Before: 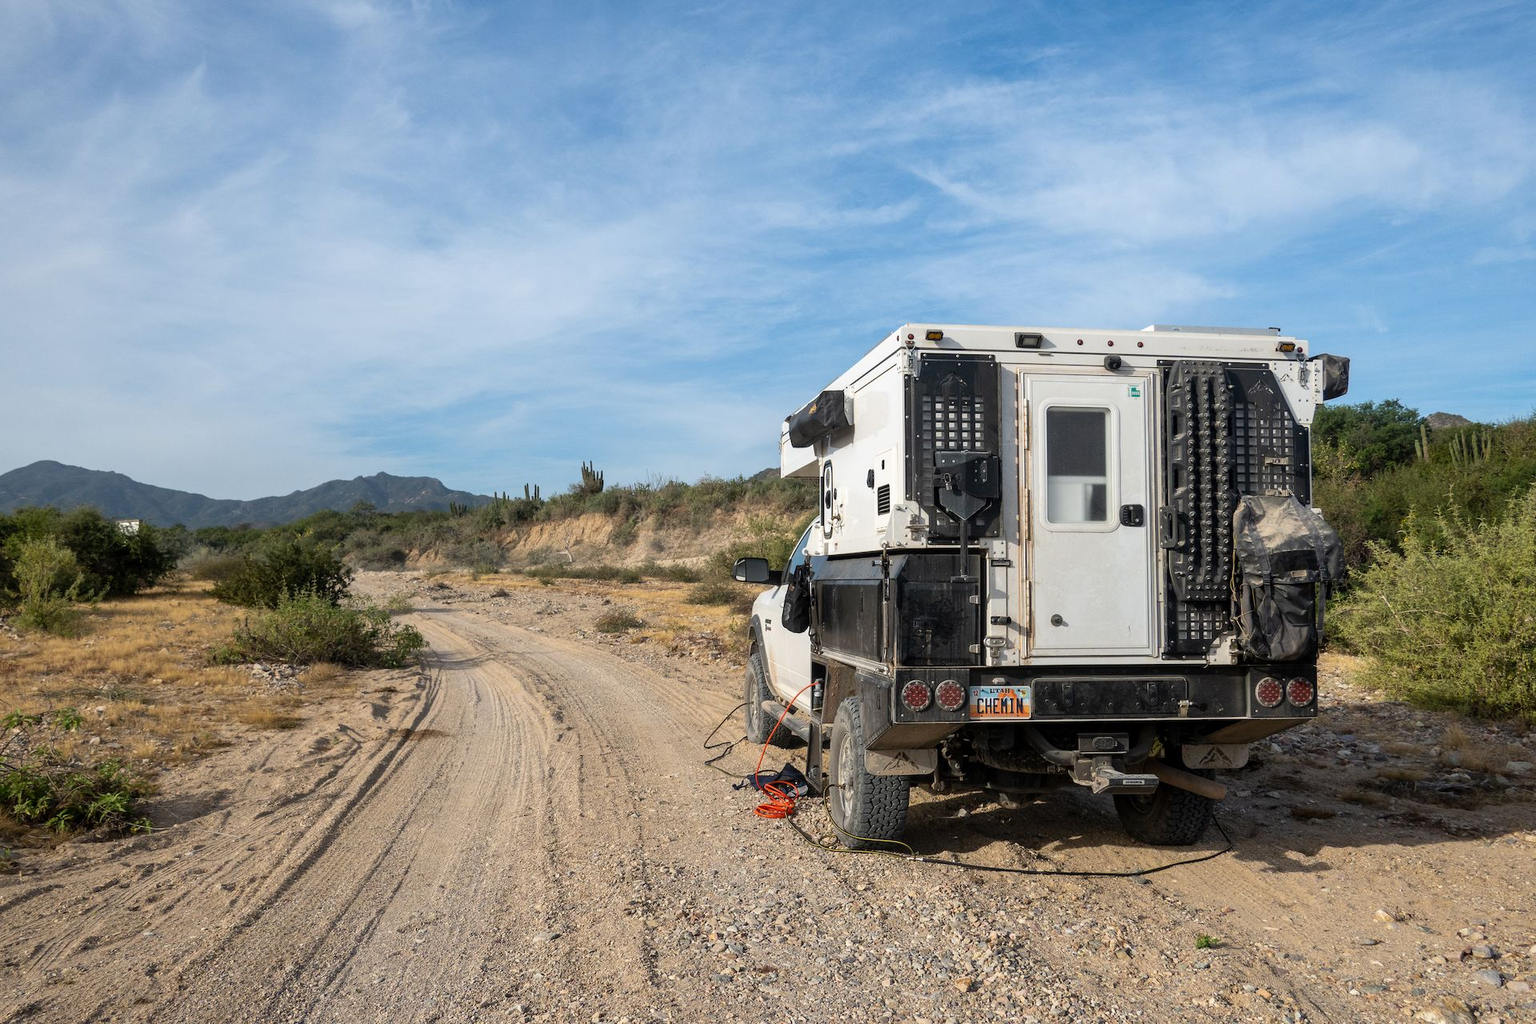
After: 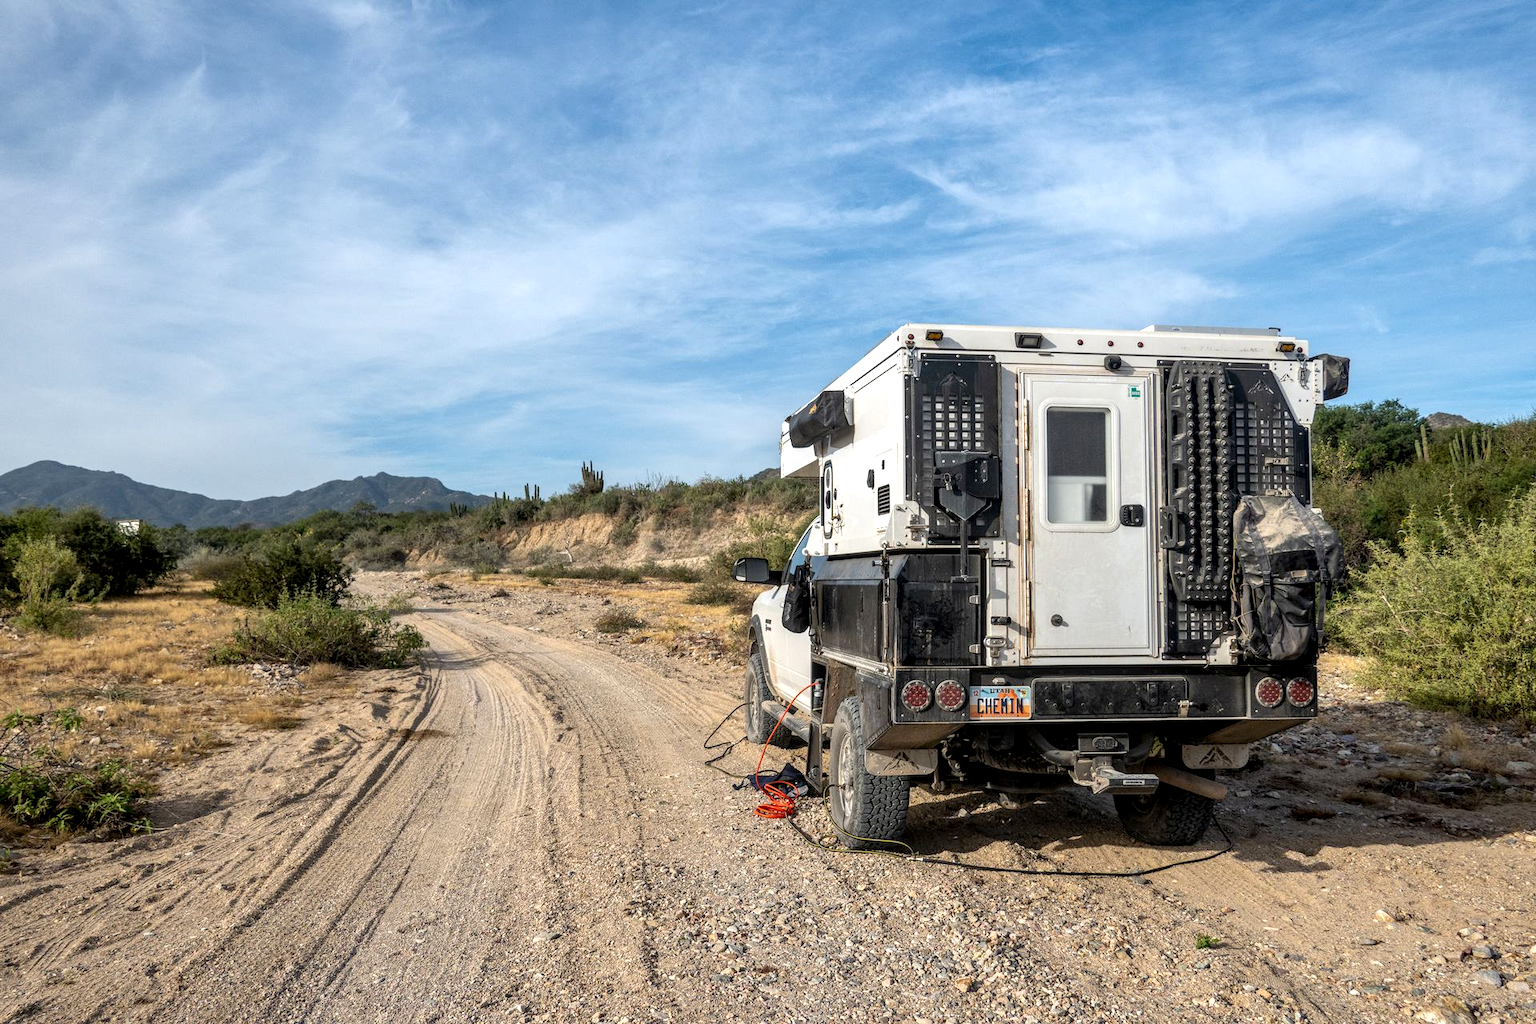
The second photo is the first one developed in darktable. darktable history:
exposure: black level correction 0.001, exposure 0.299 EV, compensate highlight preservation false
shadows and highlights: shadows 32.32, highlights -32.94, soften with gaussian
local contrast: detail 130%
